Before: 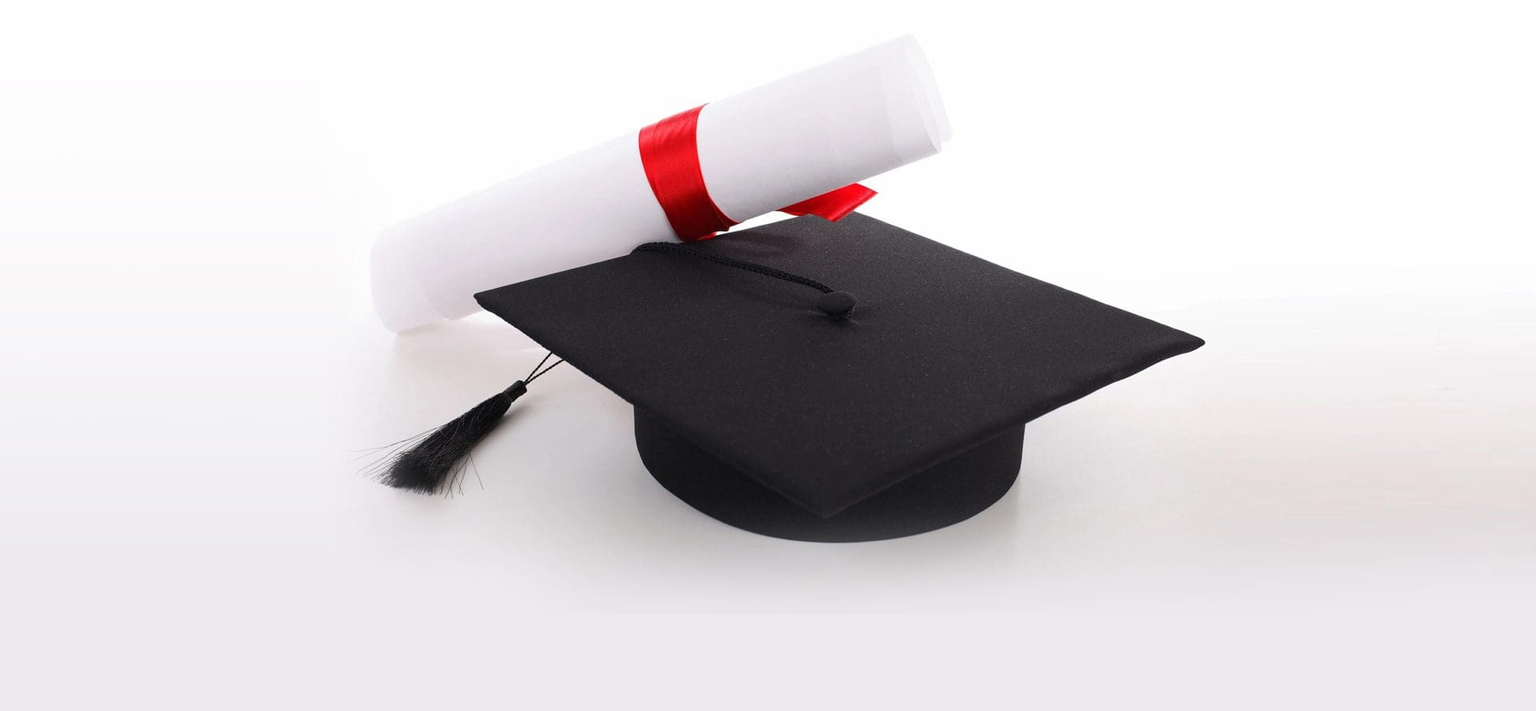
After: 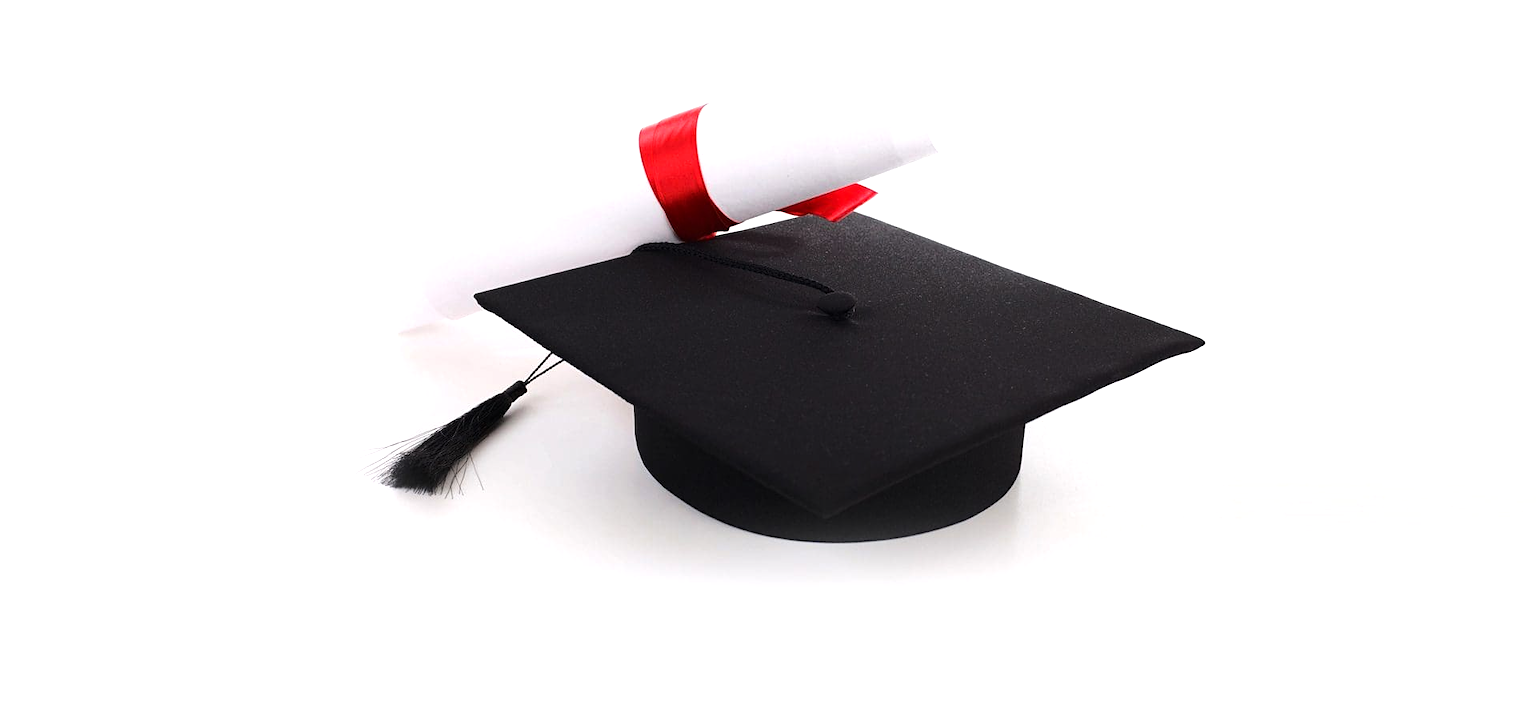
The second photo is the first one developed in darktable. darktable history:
base curve: curves: ch0 [(0, 0) (0.073, 0.04) (0.157, 0.139) (0.492, 0.492) (0.758, 0.758) (1, 1)]
sharpen: amount 0.201
exposure: black level correction 0.001, exposure 0.498 EV, compensate highlight preservation false
